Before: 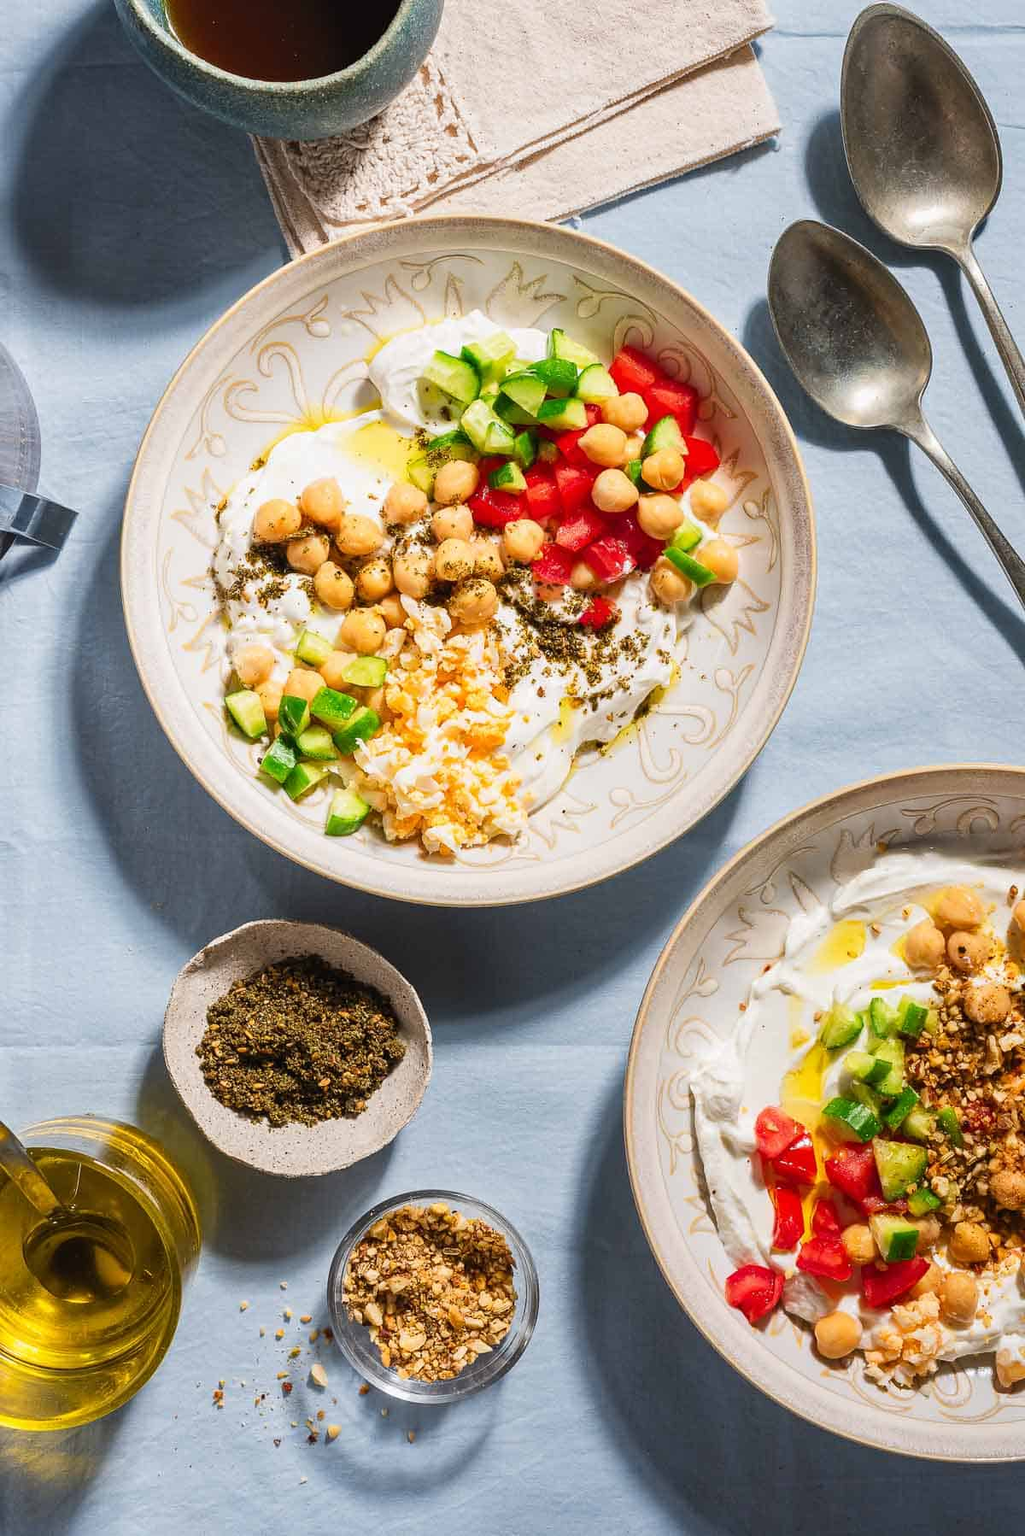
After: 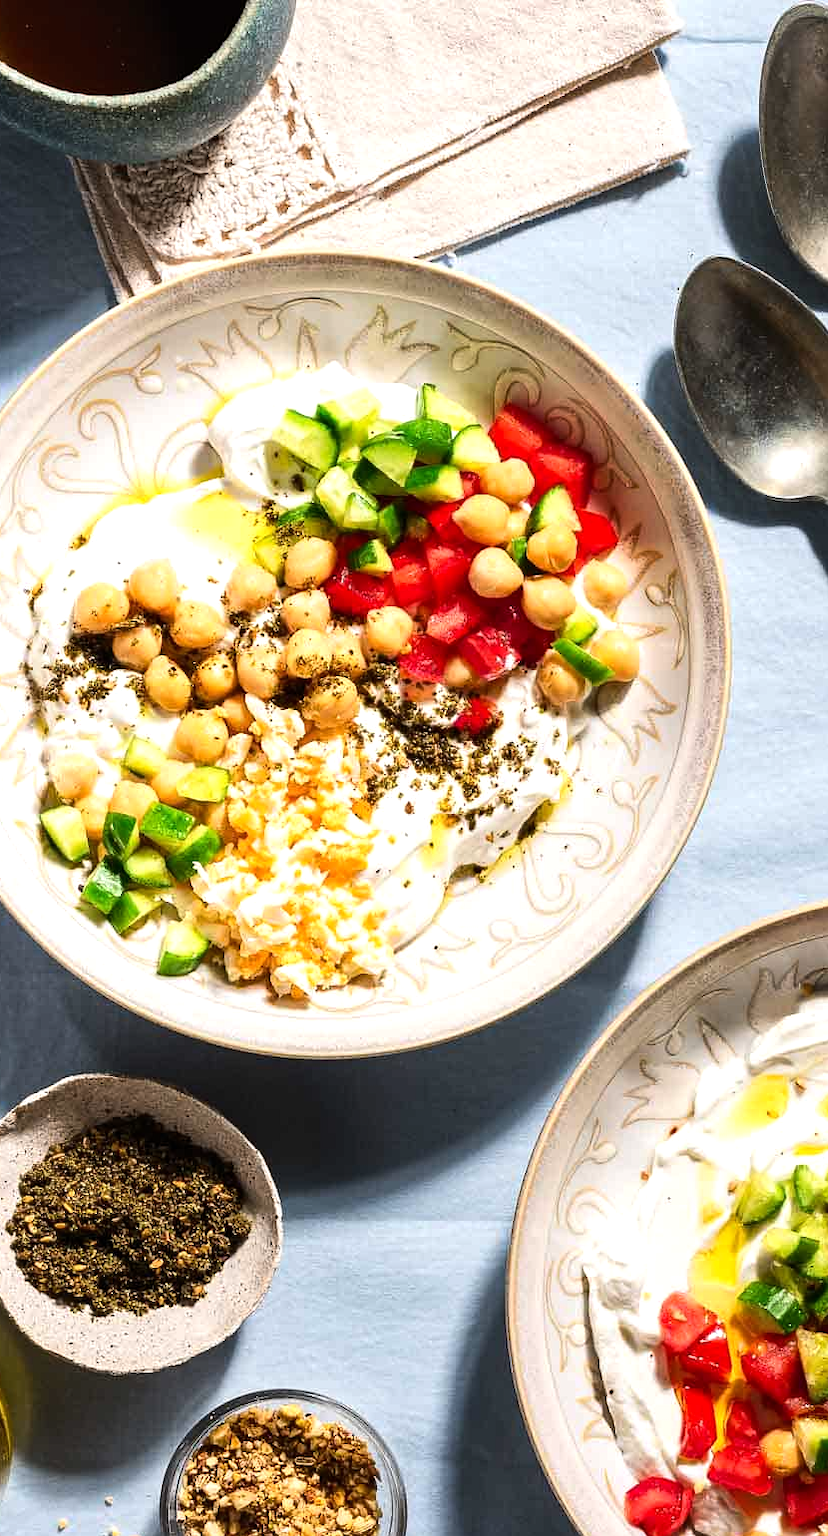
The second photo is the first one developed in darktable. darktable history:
tone equalizer: -8 EV -0.79 EV, -7 EV -0.722 EV, -6 EV -0.619 EV, -5 EV -0.395 EV, -3 EV 0.384 EV, -2 EV 0.6 EV, -1 EV 0.696 EV, +0 EV 0.725 EV, edges refinement/feathering 500, mask exposure compensation -1.57 EV, preserve details no
crop: left 18.651%, right 12.066%, bottom 14.341%
exposure: black level correction 0.001, exposure -0.202 EV, compensate highlight preservation false
